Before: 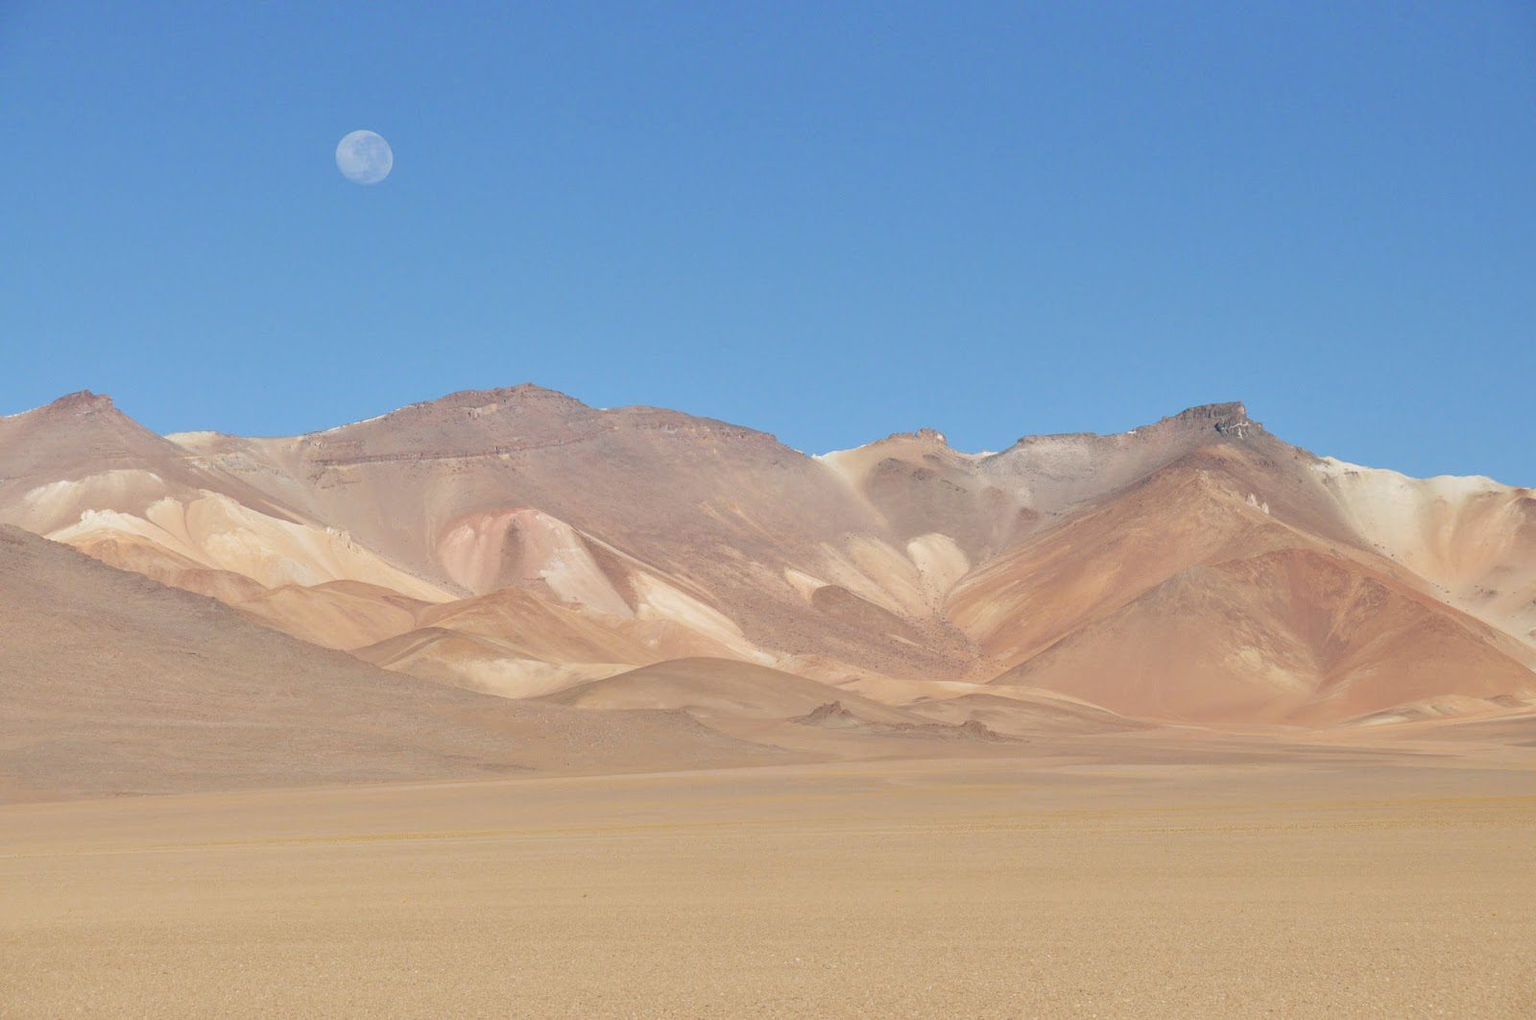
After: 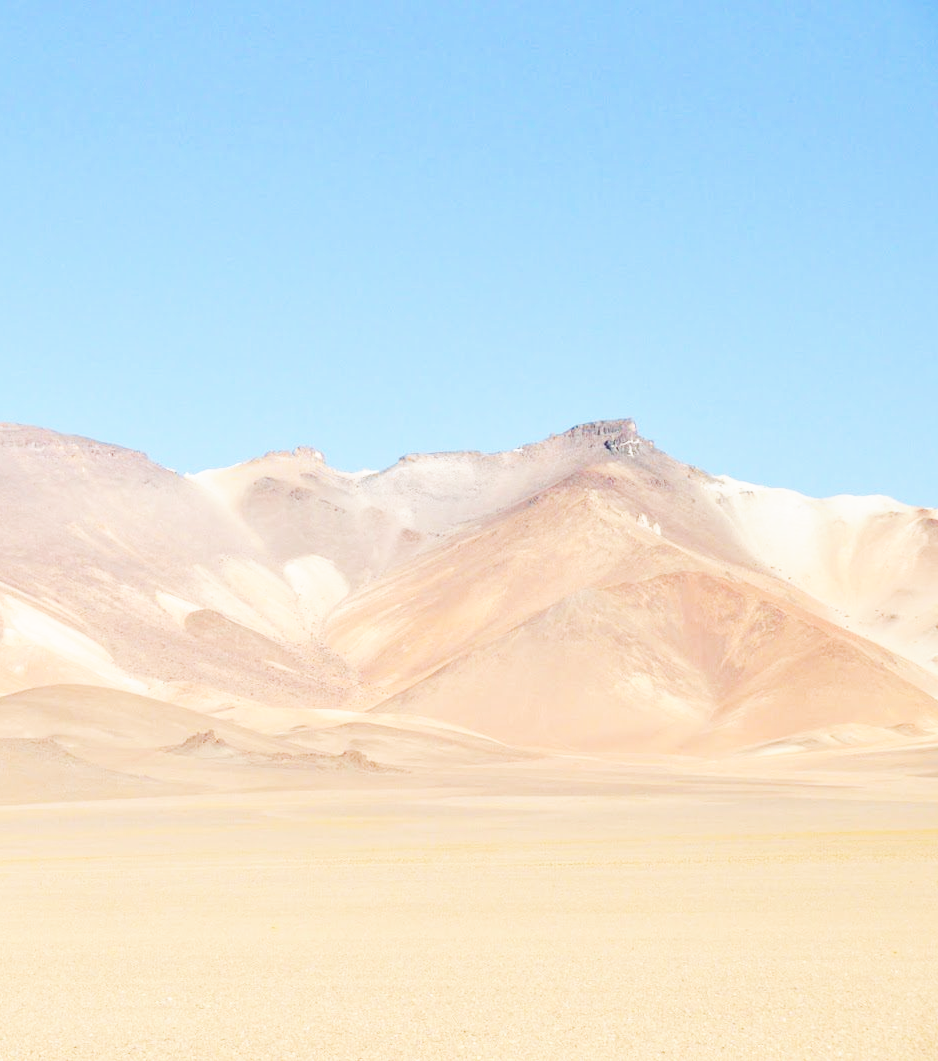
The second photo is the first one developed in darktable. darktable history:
base curve: curves: ch0 [(0, 0) (0.007, 0.004) (0.027, 0.03) (0.046, 0.07) (0.207, 0.54) (0.442, 0.872) (0.673, 0.972) (1, 1)], preserve colors none
crop: left 41.345%
